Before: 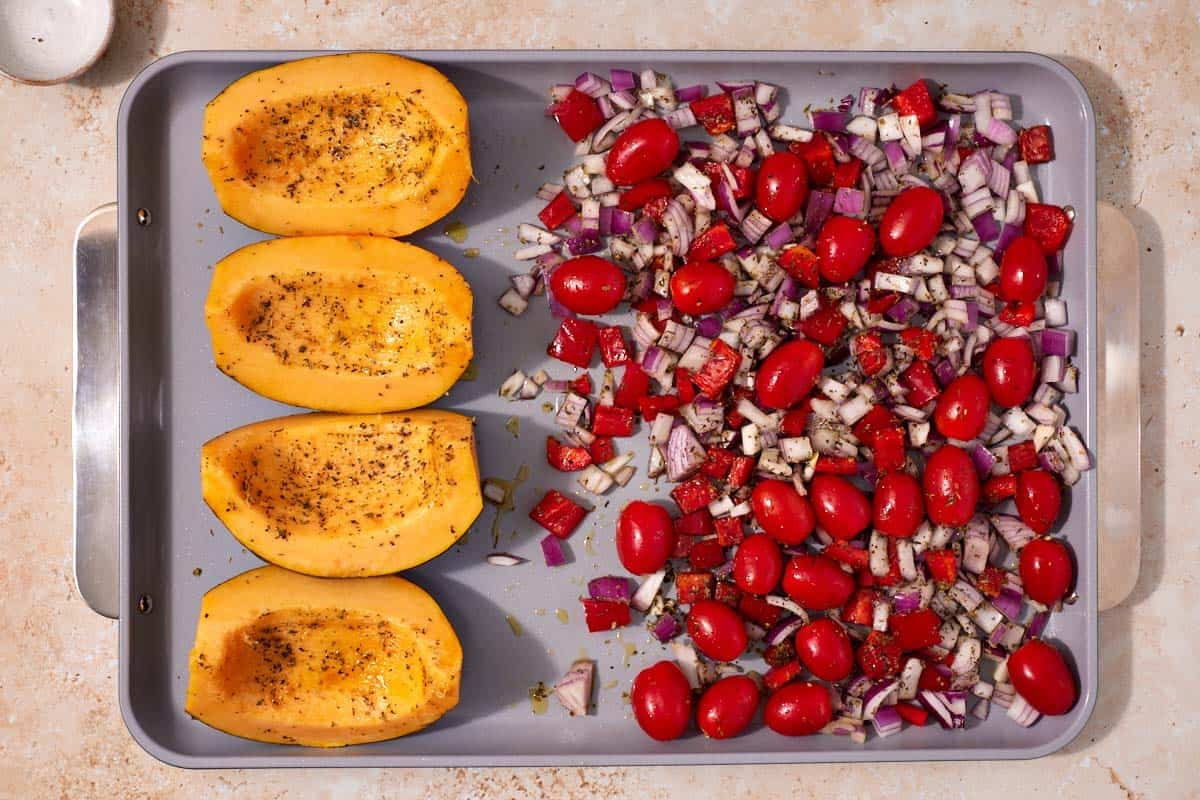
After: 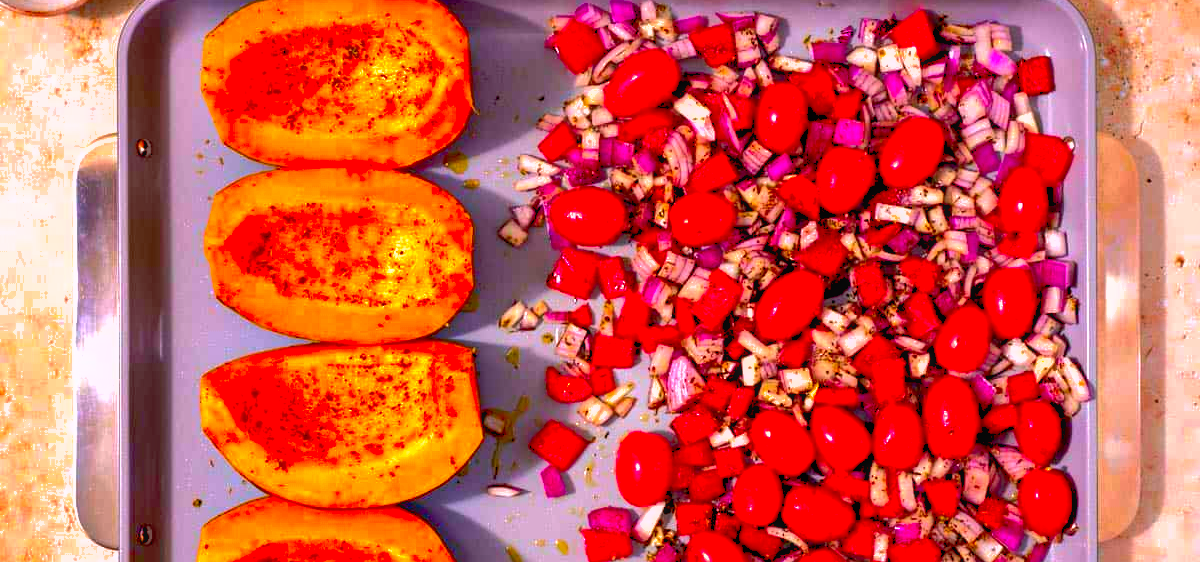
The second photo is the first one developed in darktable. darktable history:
crop and rotate: top 8.63%, bottom 21.106%
exposure: black level correction 0.011, compensate highlight preservation false
levels: black 0.066%
shadows and highlights: on, module defaults
local contrast: detail 110%
tone equalizer: -8 EV -0.749 EV, -7 EV -0.736 EV, -6 EV -0.596 EV, -5 EV -0.389 EV, -3 EV 0.392 EV, -2 EV 0.6 EV, -1 EV 0.682 EV, +0 EV 0.739 EV, edges refinement/feathering 500, mask exposure compensation -1.57 EV, preserve details no
color correction: highlights a* 1.57, highlights b* -1.66, saturation 2.47
